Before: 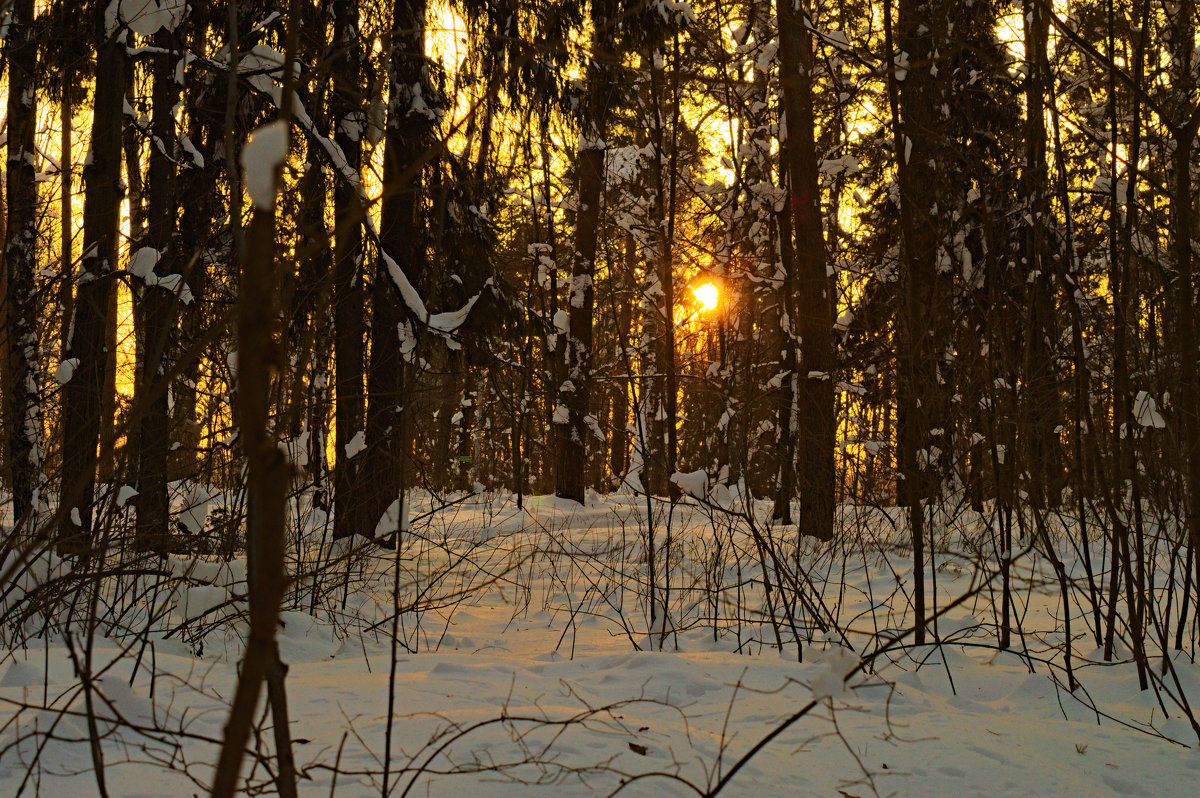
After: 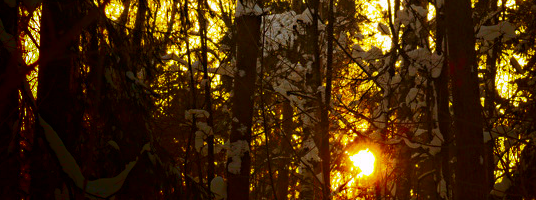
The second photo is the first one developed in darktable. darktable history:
crop: left 28.64%, top 16.832%, right 26.637%, bottom 58.055%
shadows and highlights: shadows -88.03, highlights -35.45, shadows color adjustment 99.15%, highlights color adjustment 0%, soften with gaussian
